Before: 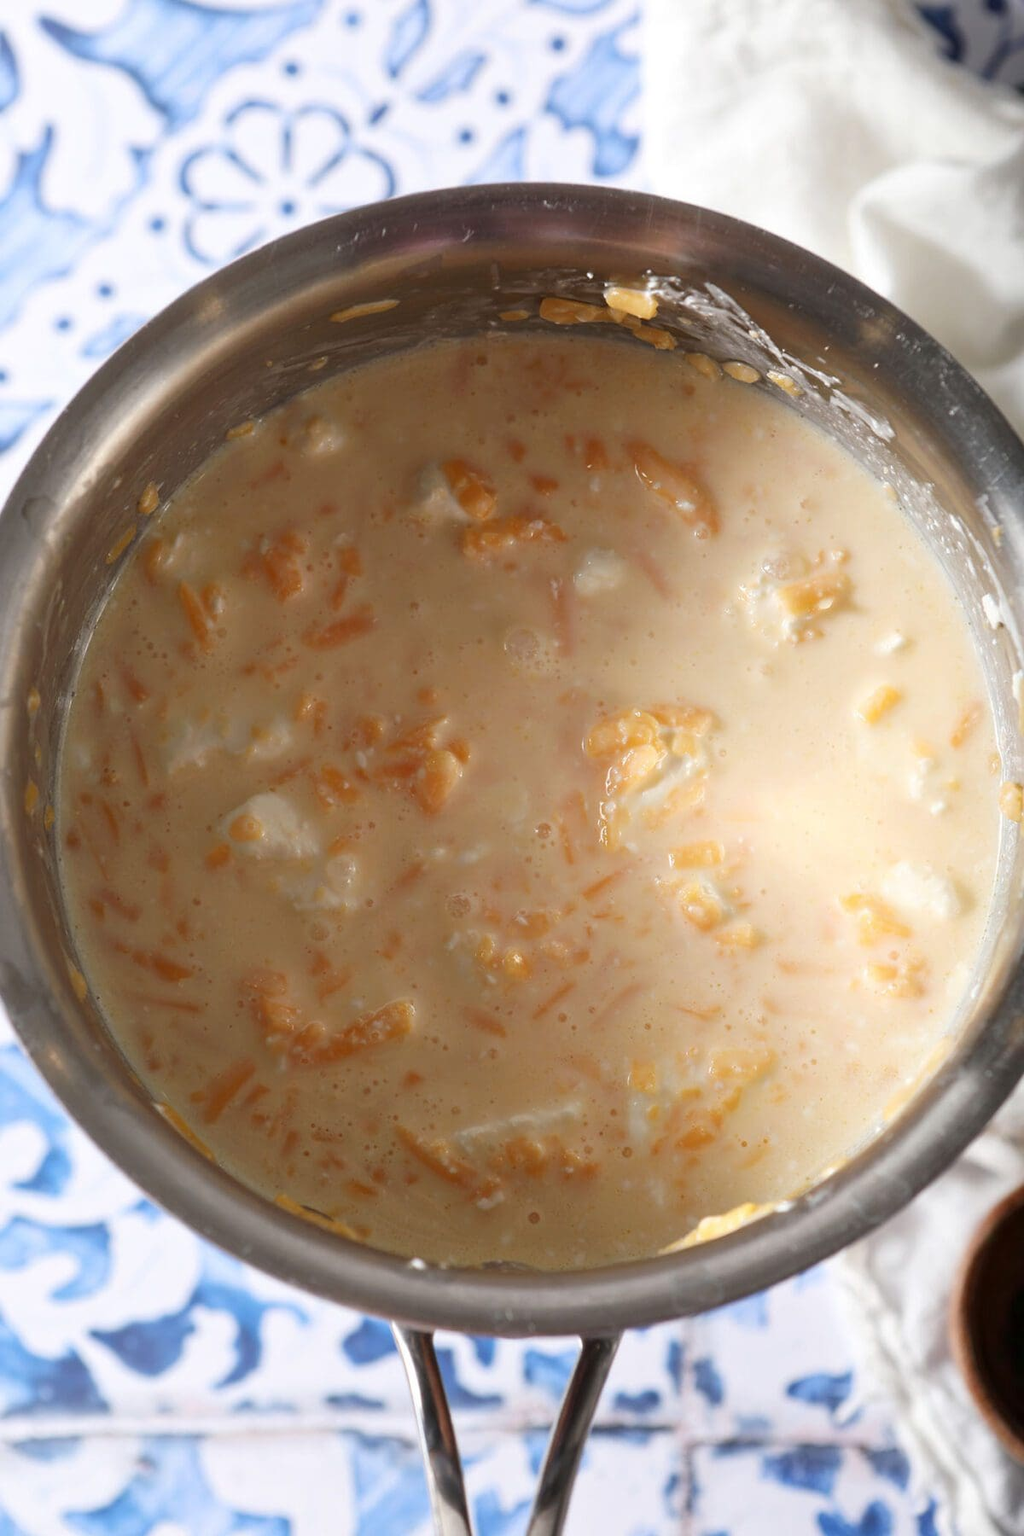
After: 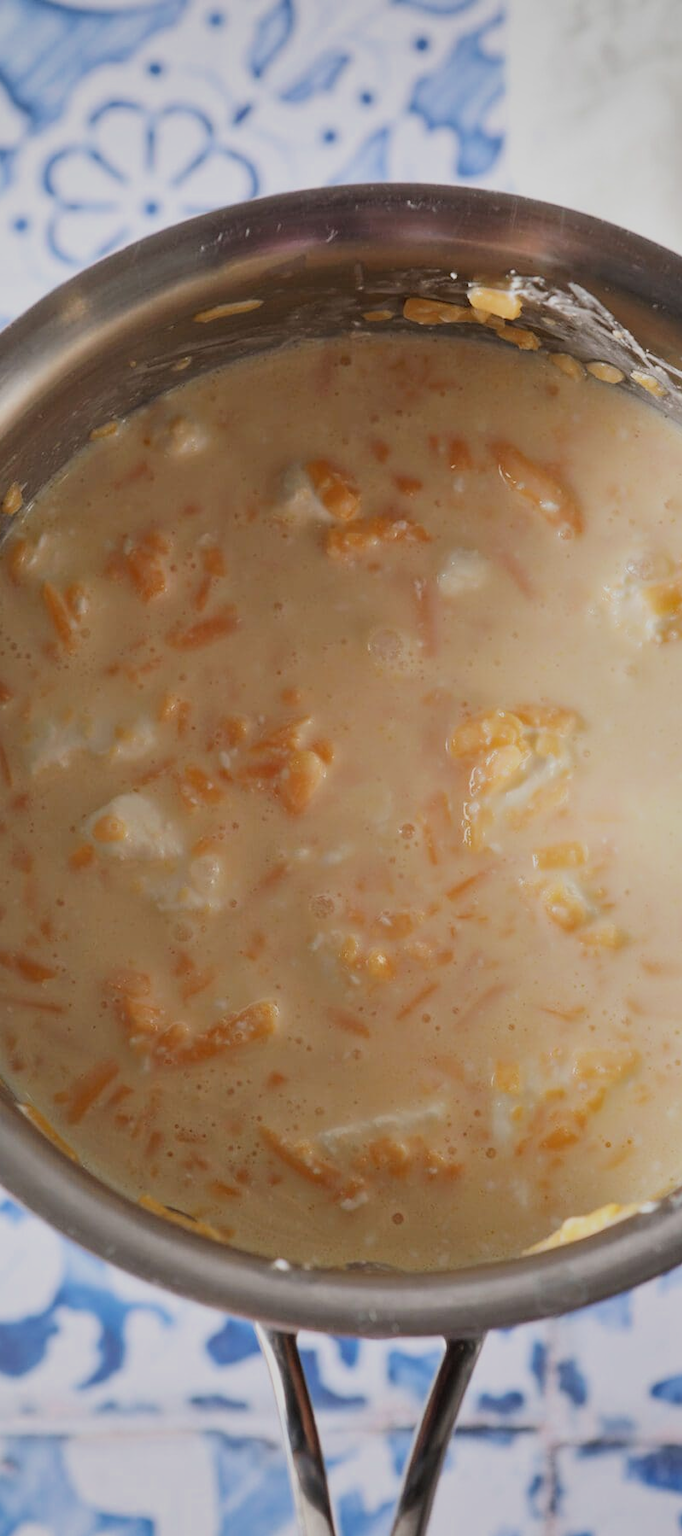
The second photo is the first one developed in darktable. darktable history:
filmic rgb: black relative exposure -7.65 EV, white relative exposure 4.56 EV, hardness 3.61, preserve chrominance max RGB, color science v6 (2022), contrast in shadows safe, contrast in highlights safe
shadows and highlights: radius 171.88, shadows 26.43, white point adjustment 2.99, highlights -68.69, soften with gaussian
crop and rotate: left 13.362%, right 19.992%
